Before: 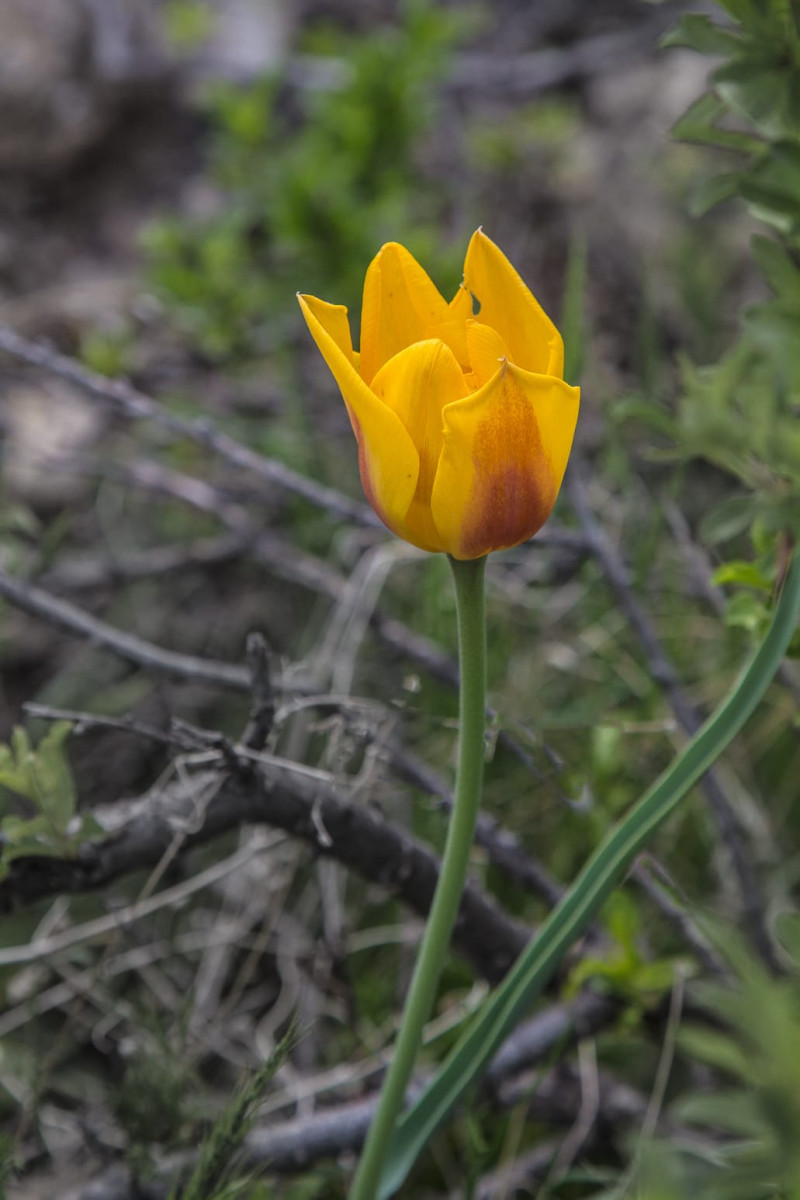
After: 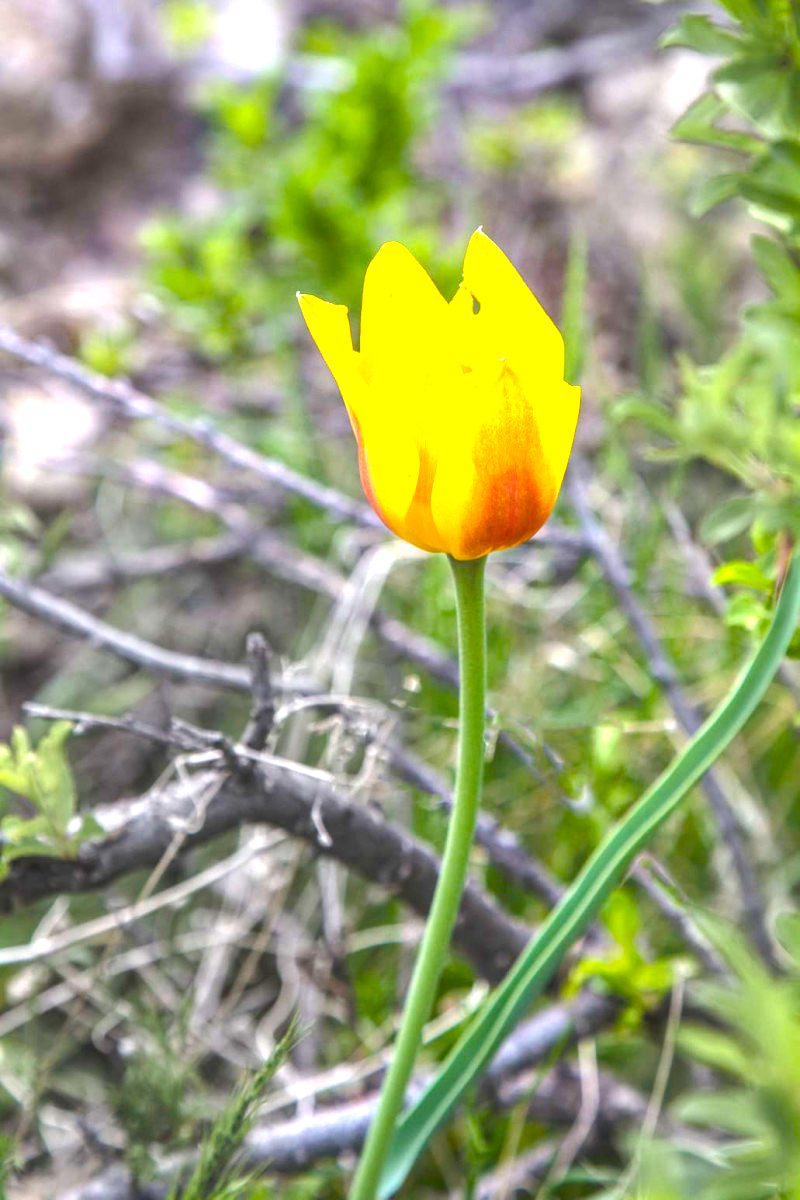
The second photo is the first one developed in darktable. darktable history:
color balance rgb: global offset › luminance 0.224%, perceptual saturation grading › global saturation 40.846%, perceptual saturation grading › highlights -25.041%, perceptual saturation grading › mid-tones 35.272%, perceptual saturation grading › shadows 35.966%, global vibrance 20%
exposure: black level correction 0, exposure 1.988 EV, compensate highlight preservation false
